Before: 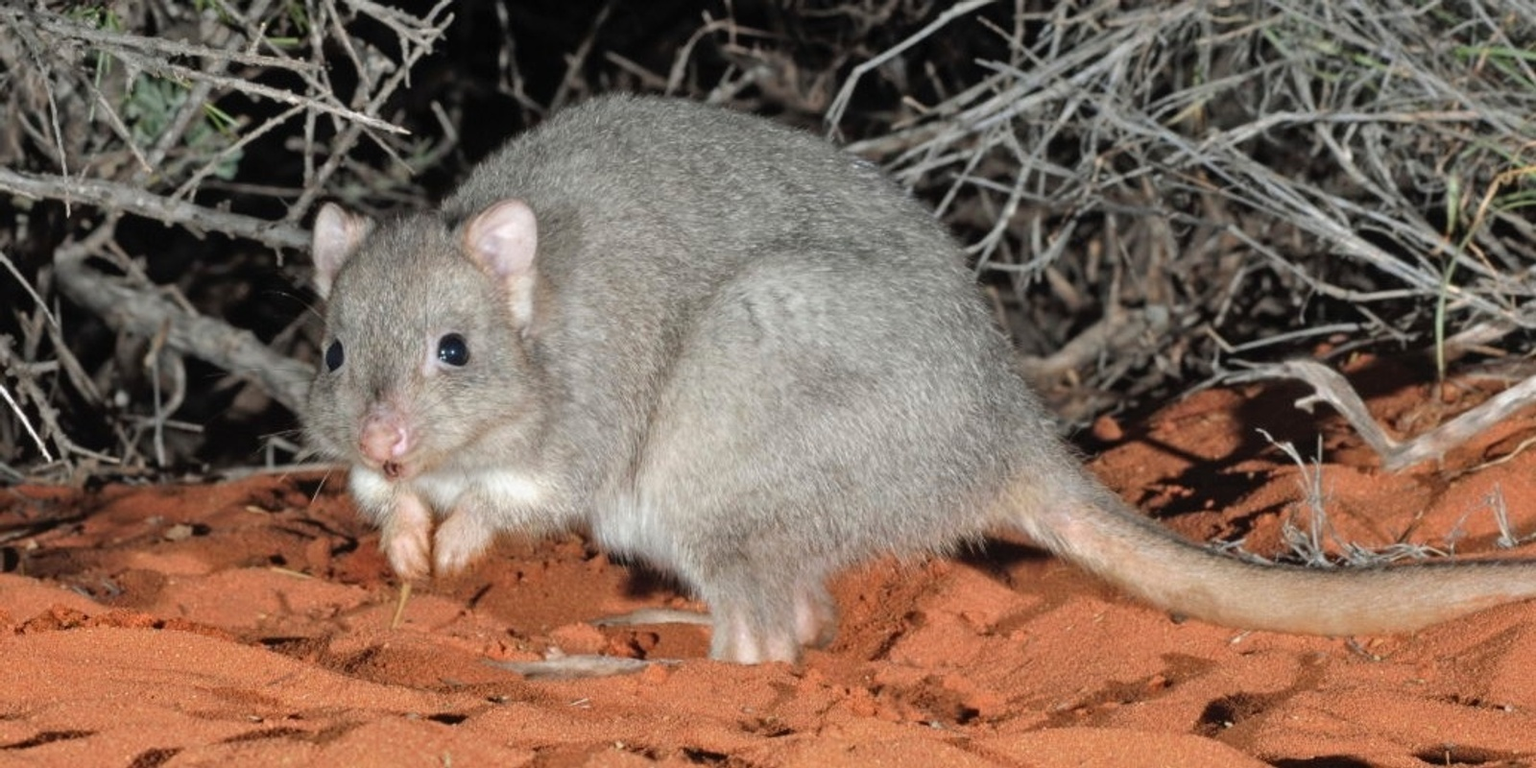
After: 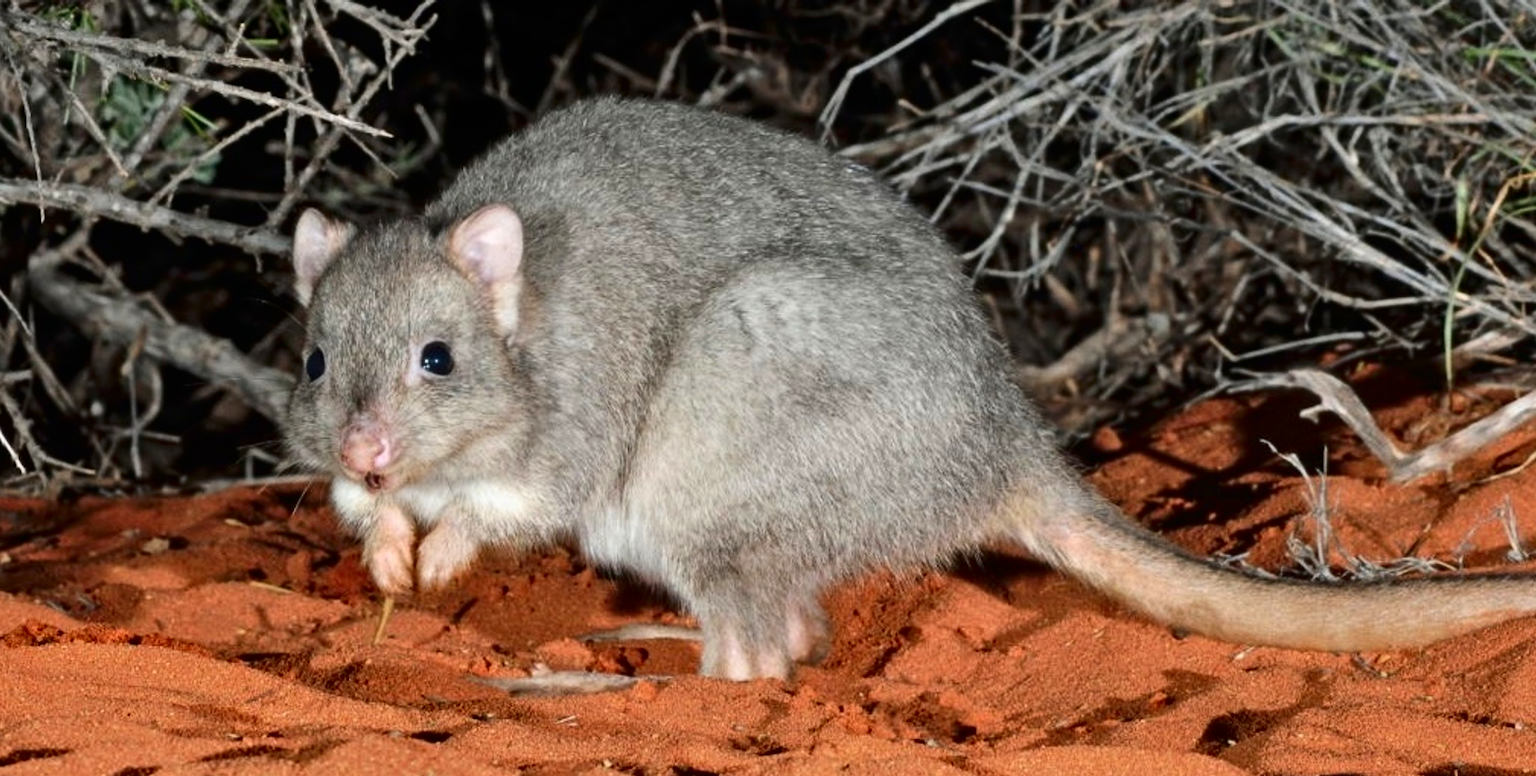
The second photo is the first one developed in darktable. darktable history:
crop and rotate: left 1.774%, right 0.633%, bottom 1.28%
contrast brightness saturation: contrast 0.21, brightness -0.11, saturation 0.21
